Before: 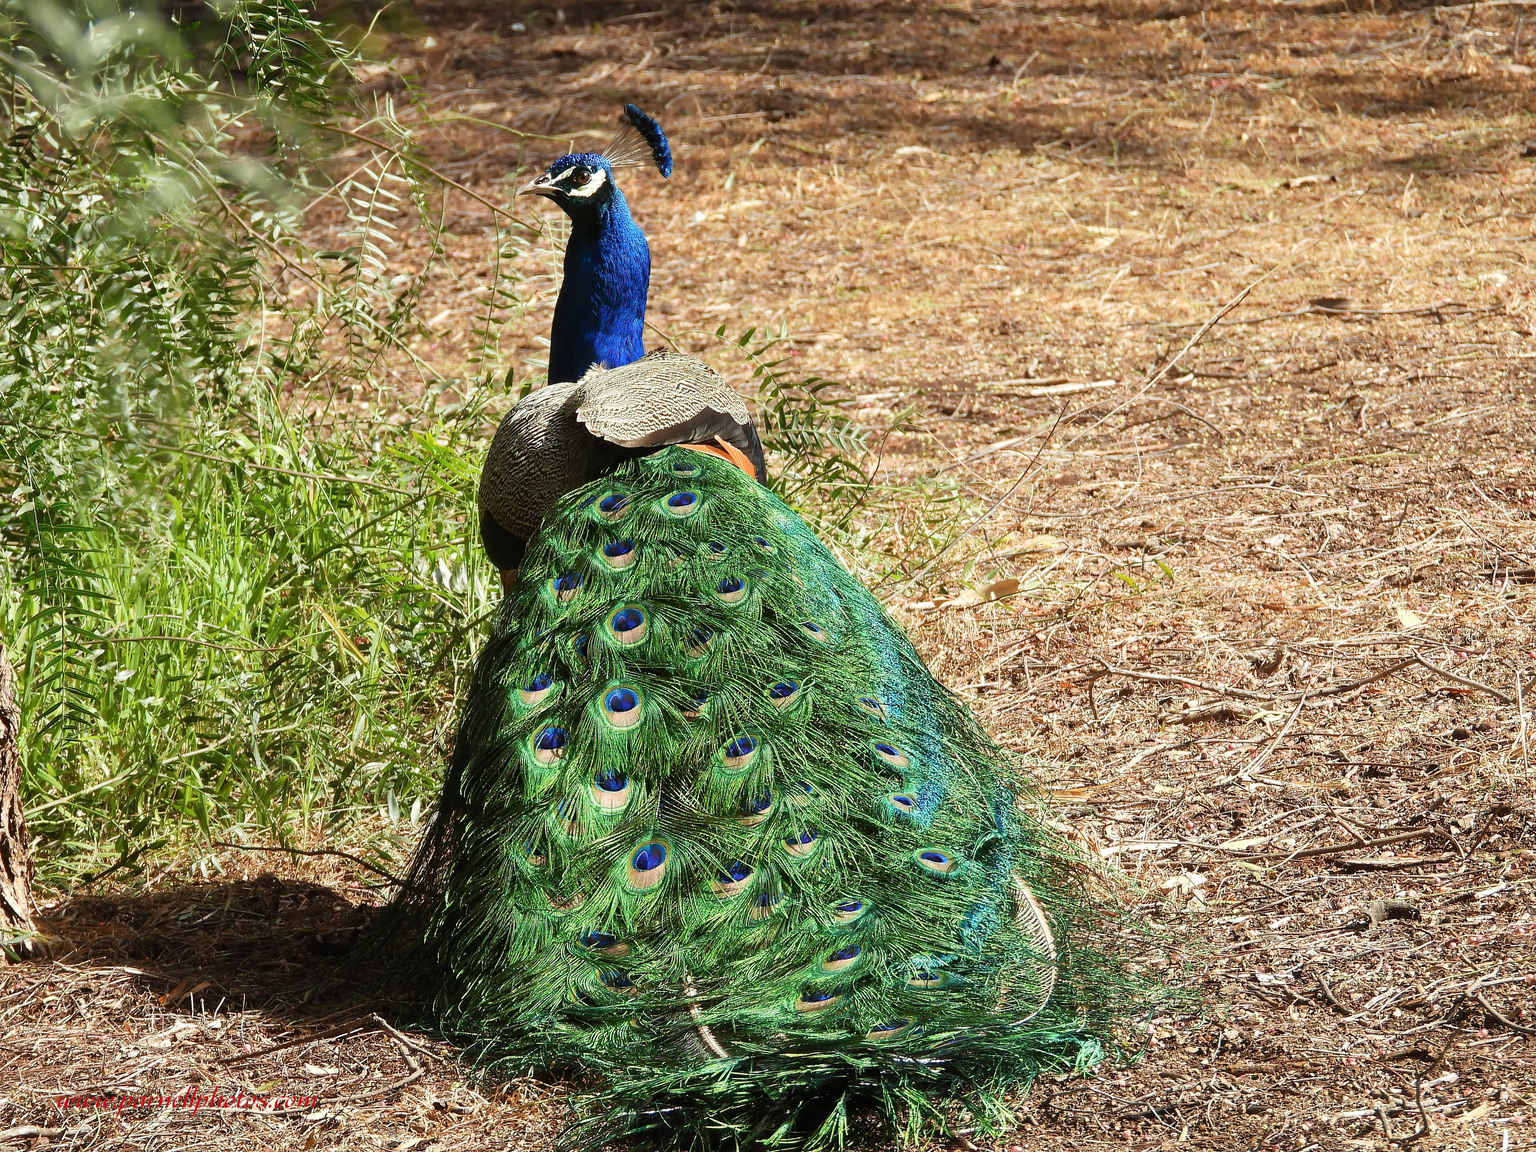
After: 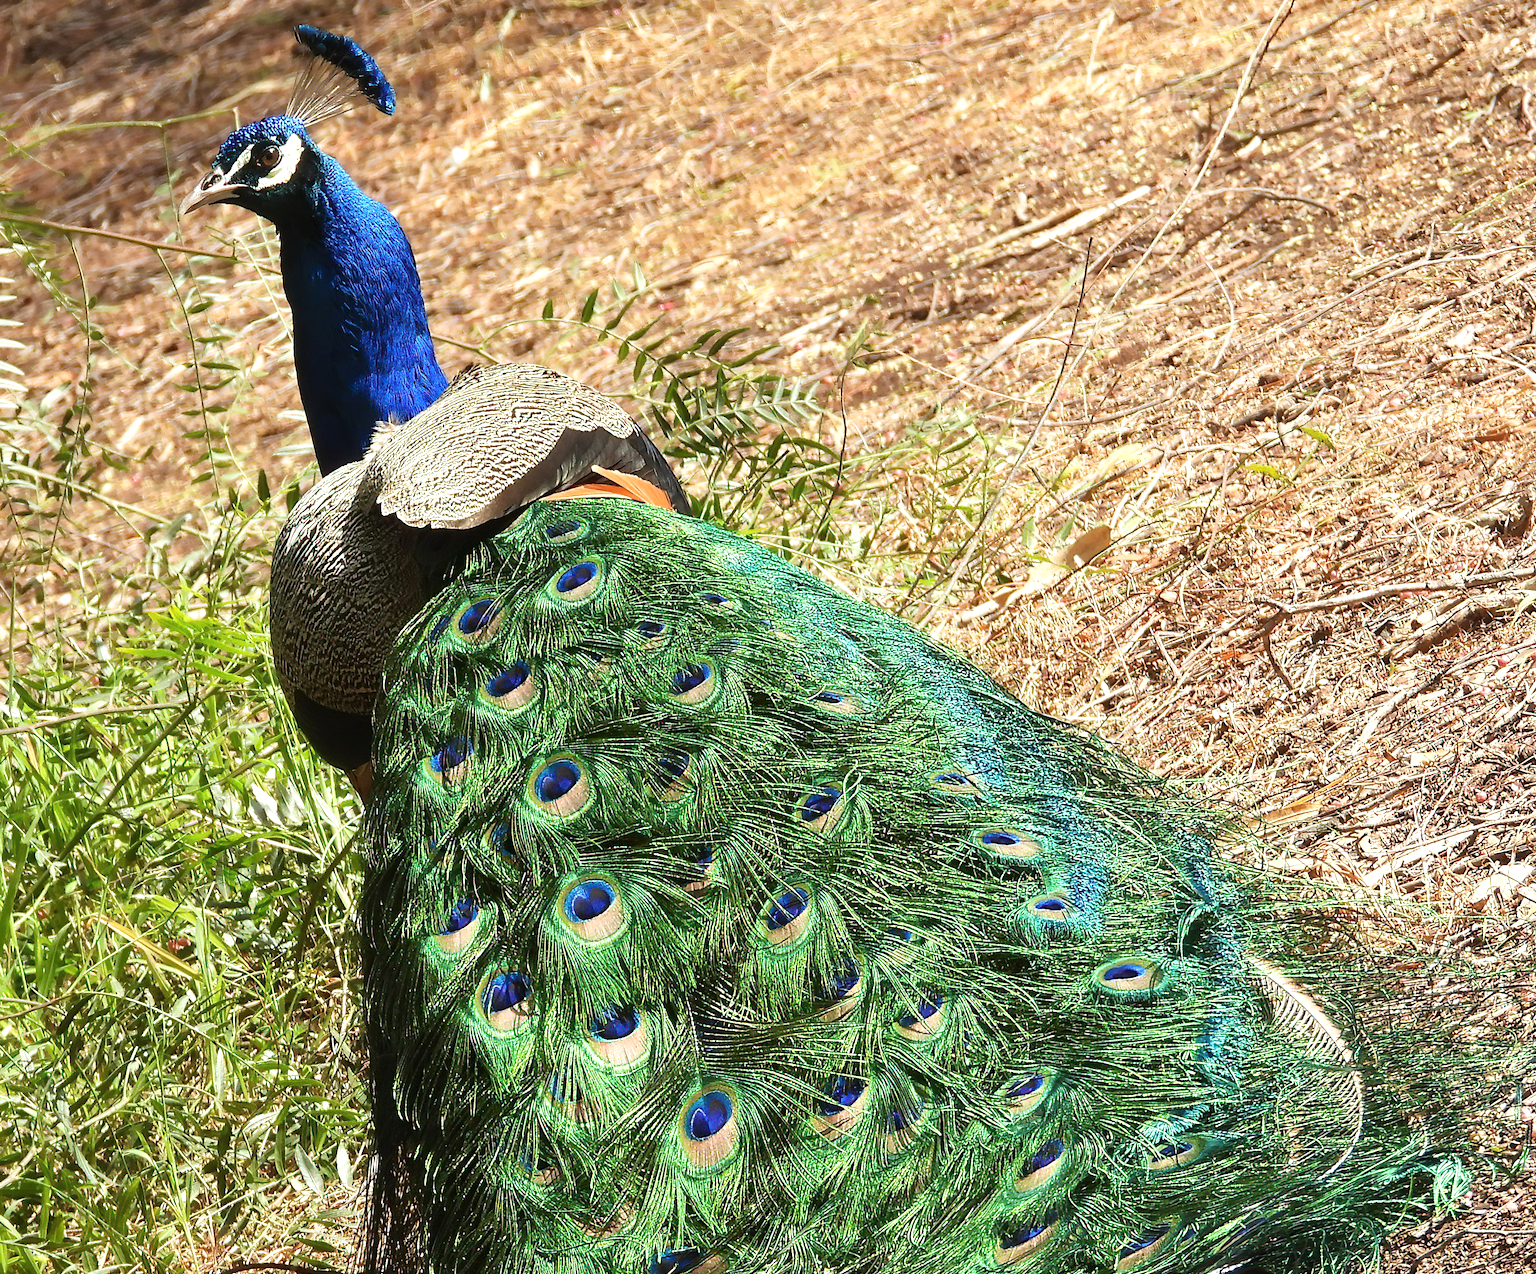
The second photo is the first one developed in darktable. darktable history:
crop and rotate: angle 19.01°, left 6.987%, right 3.654%, bottom 1.135%
exposure: black level correction 0, exposure 0.3 EV, compensate highlight preservation false
